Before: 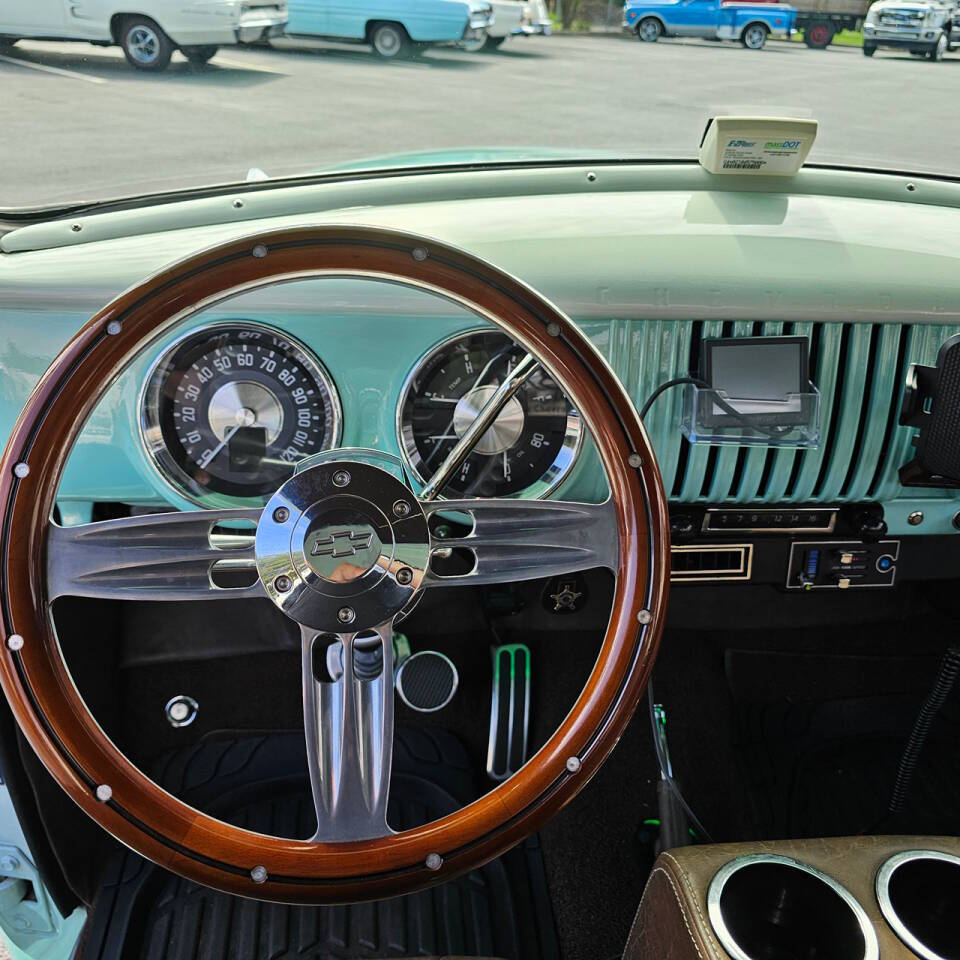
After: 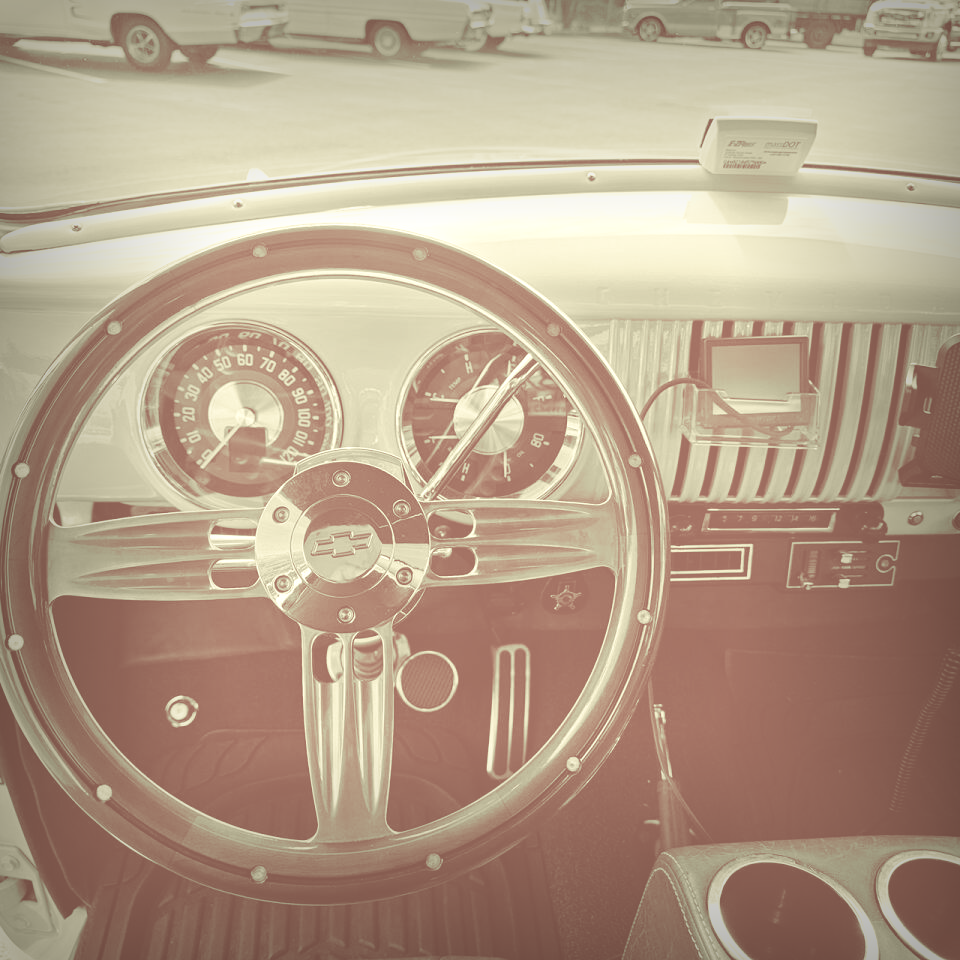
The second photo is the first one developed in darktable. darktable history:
colorize: hue 43.2°, saturation 40%, version 1 | blend: blend mode multiply, opacity 100%; mask: uniform (no mask)
color zones: curves: ch1 [(0, 0.292) (0.001, 0.292) (0.2, 0.264) (0.4, 0.248) (0.6, 0.248) (0.8, 0.264) (0.999, 0.292) (1, 0.292)]
vignetting: fall-off start 53.2%, brightness -0.594, saturation 0, automatic ratio true, width/height ratio 1.313, shape 0.22, unbound false | blend: blend mode overlay, opacity 100%; mask: uniform (no mask)
split-toning: highlights › saturation 0, balance -61.83 | blend: blend mode average, opacity 100%; mask: uniform (no mask)
